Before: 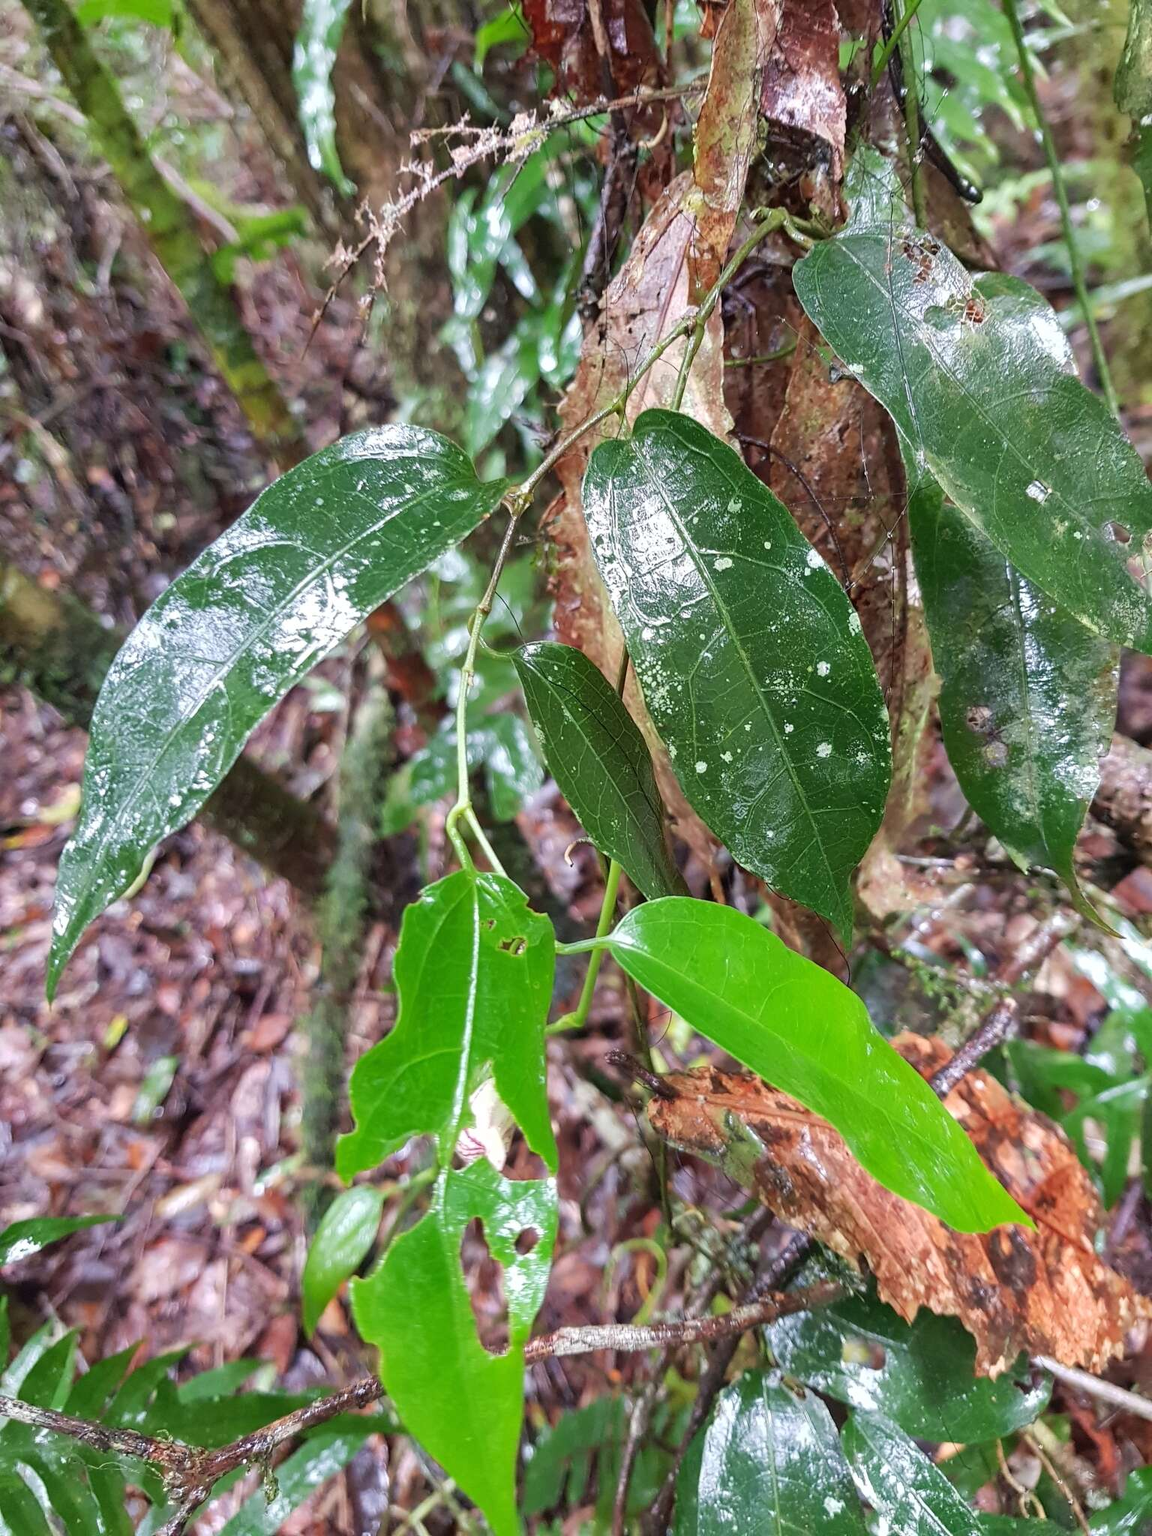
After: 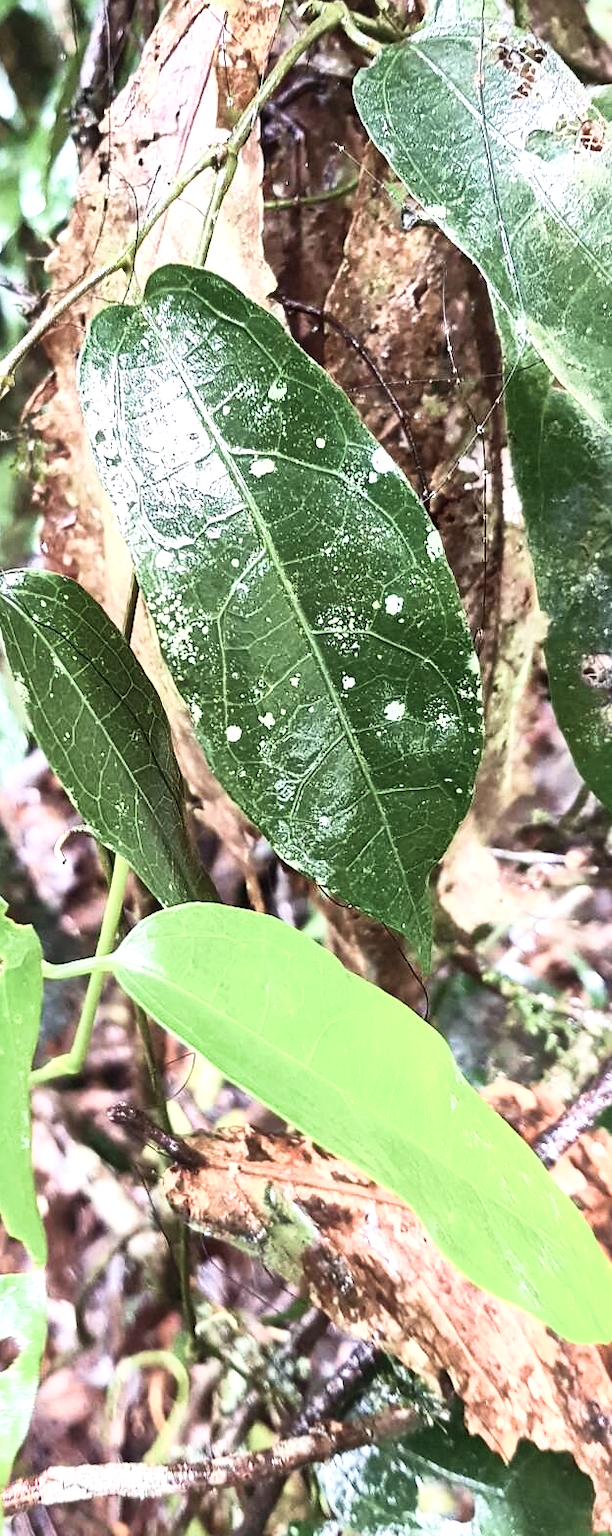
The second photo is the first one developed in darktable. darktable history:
velvia: strength 39.63%
crop: left 45.416%, top 13.51%, right 13.919%, bottom 10.081%
local contrast: mode bilateral grid, contrast 20, coarseness 51, detail 161%, midtone range 0.2
contrast brightness saturation: contrast 0.589, brightness 0.577, saturation -0.344
